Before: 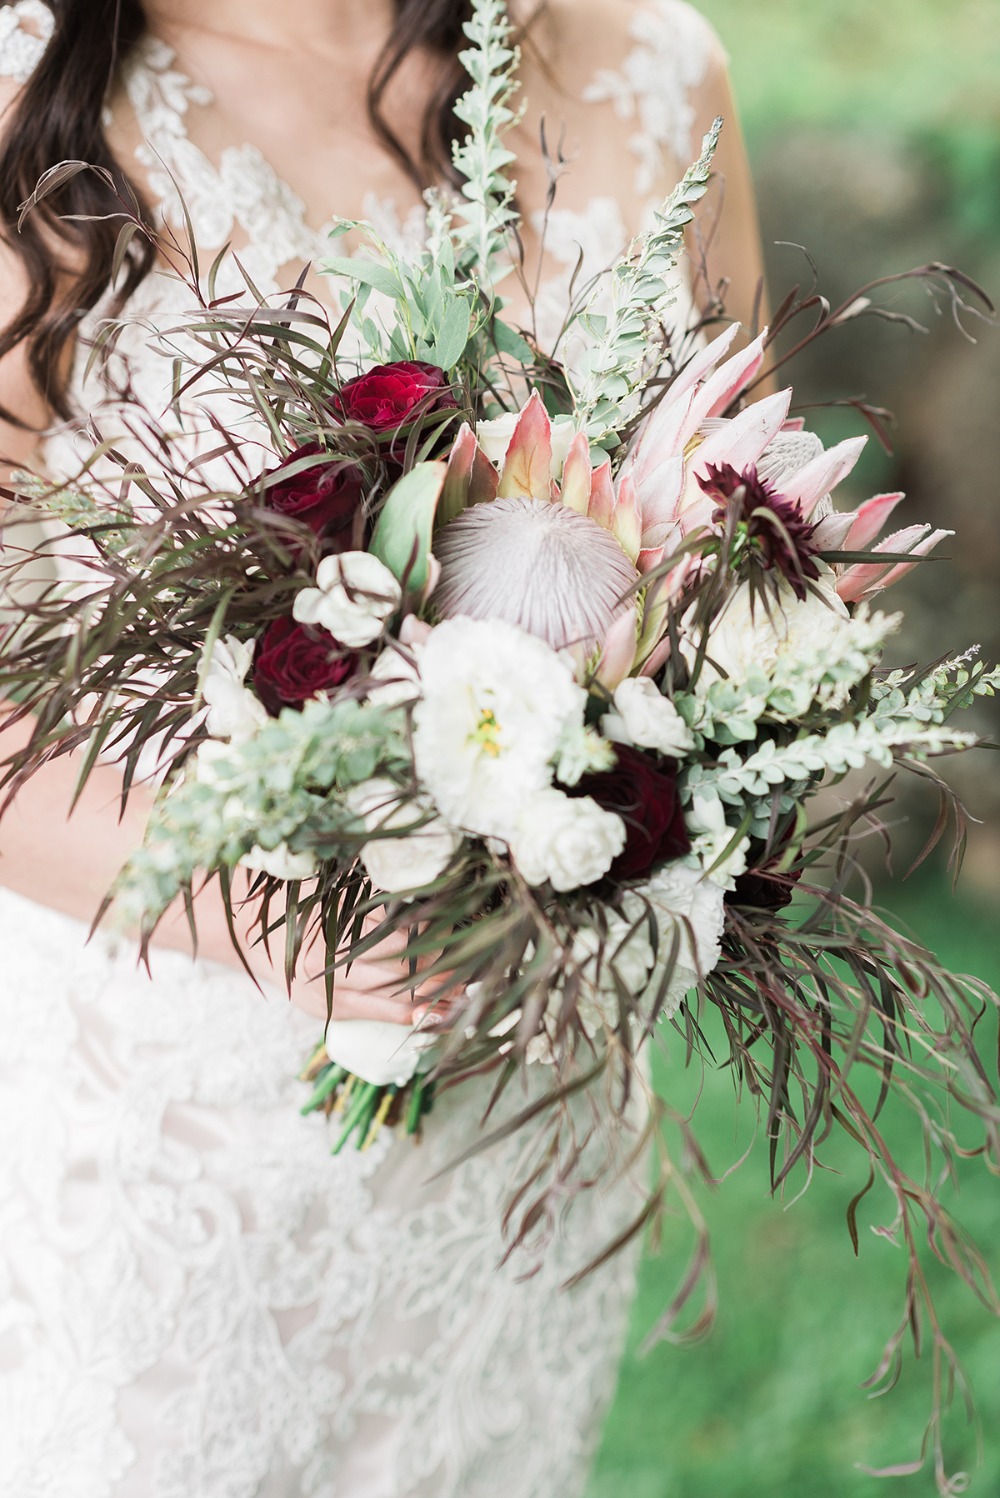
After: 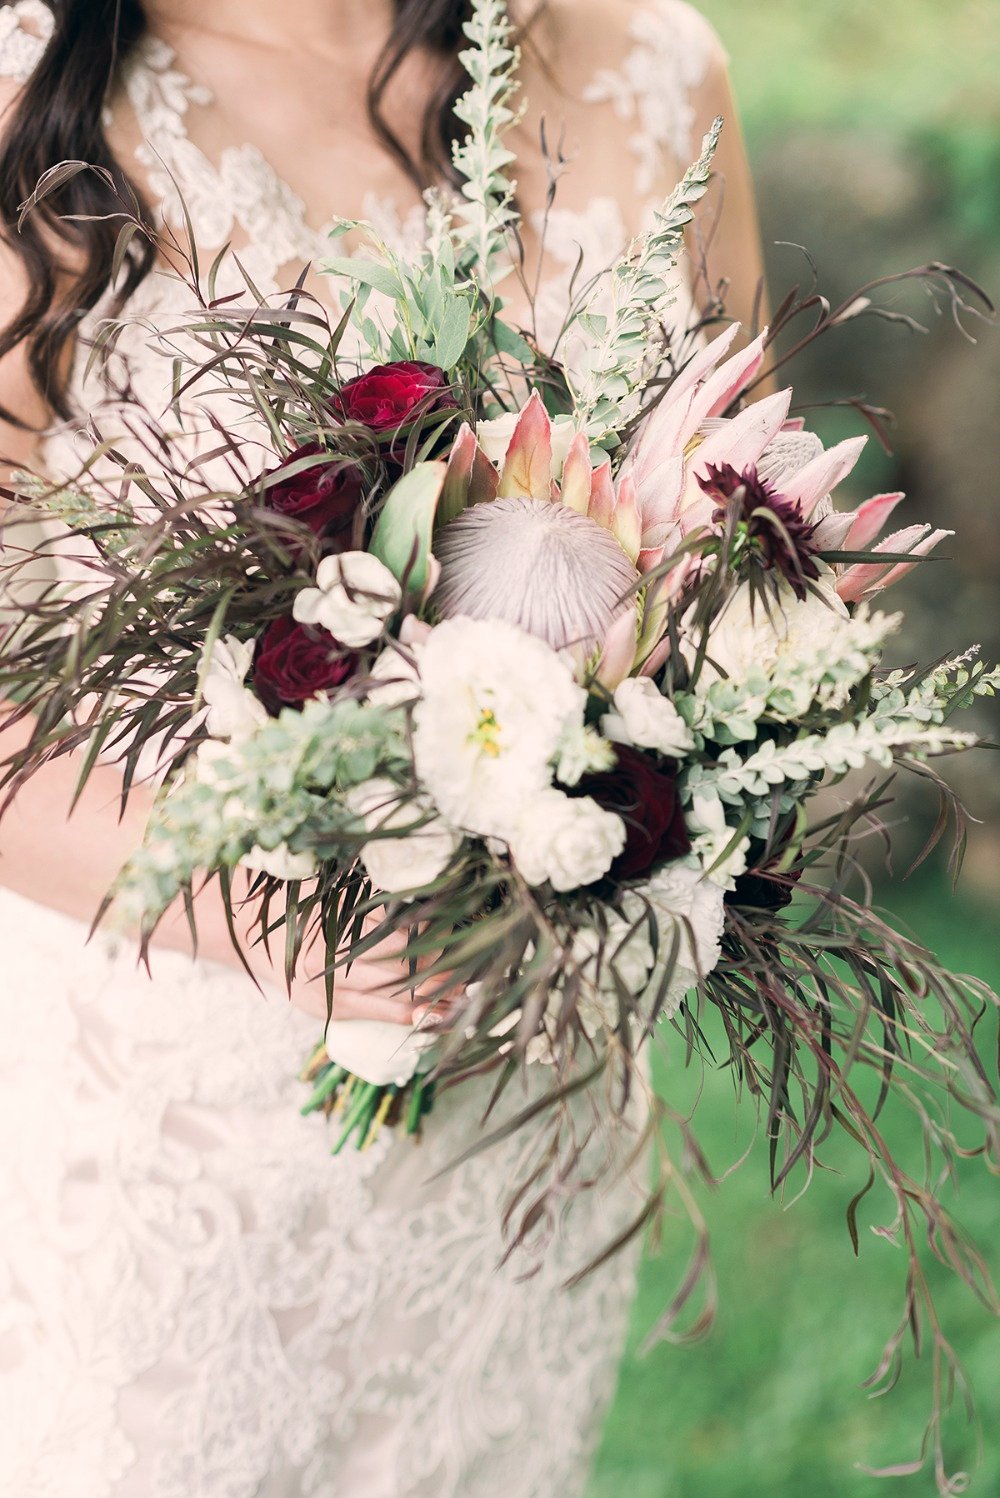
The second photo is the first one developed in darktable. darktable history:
color correction: highlights a* 5.4, highlights b* 5.33, shadows a* -4.18, shadows b* -4.99
